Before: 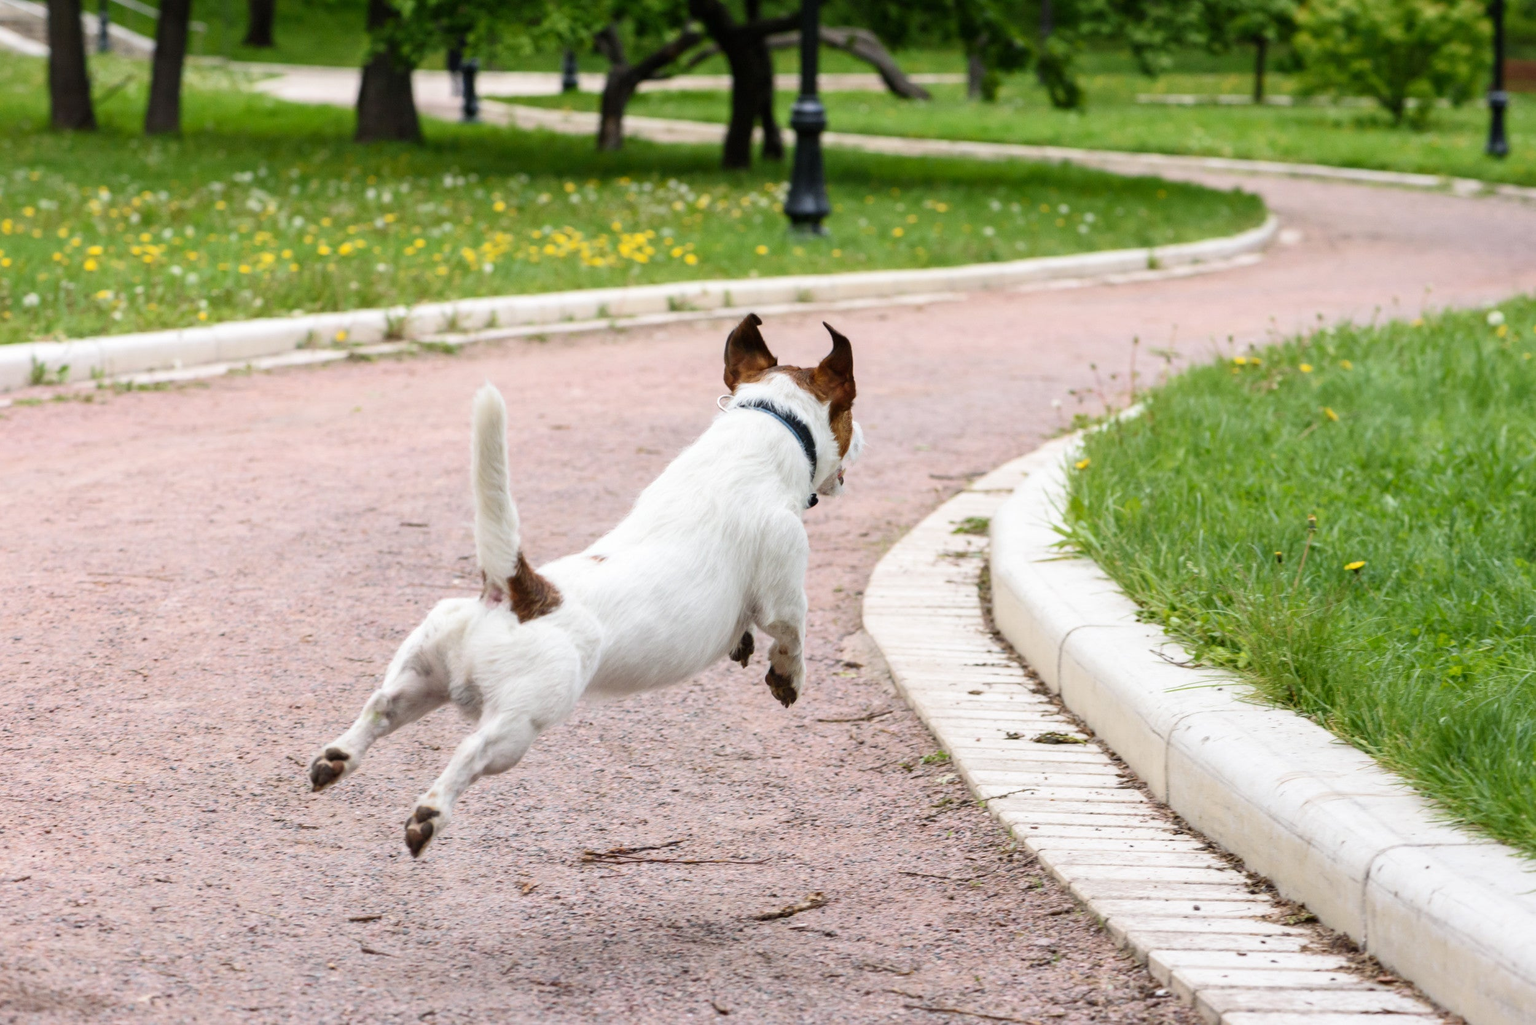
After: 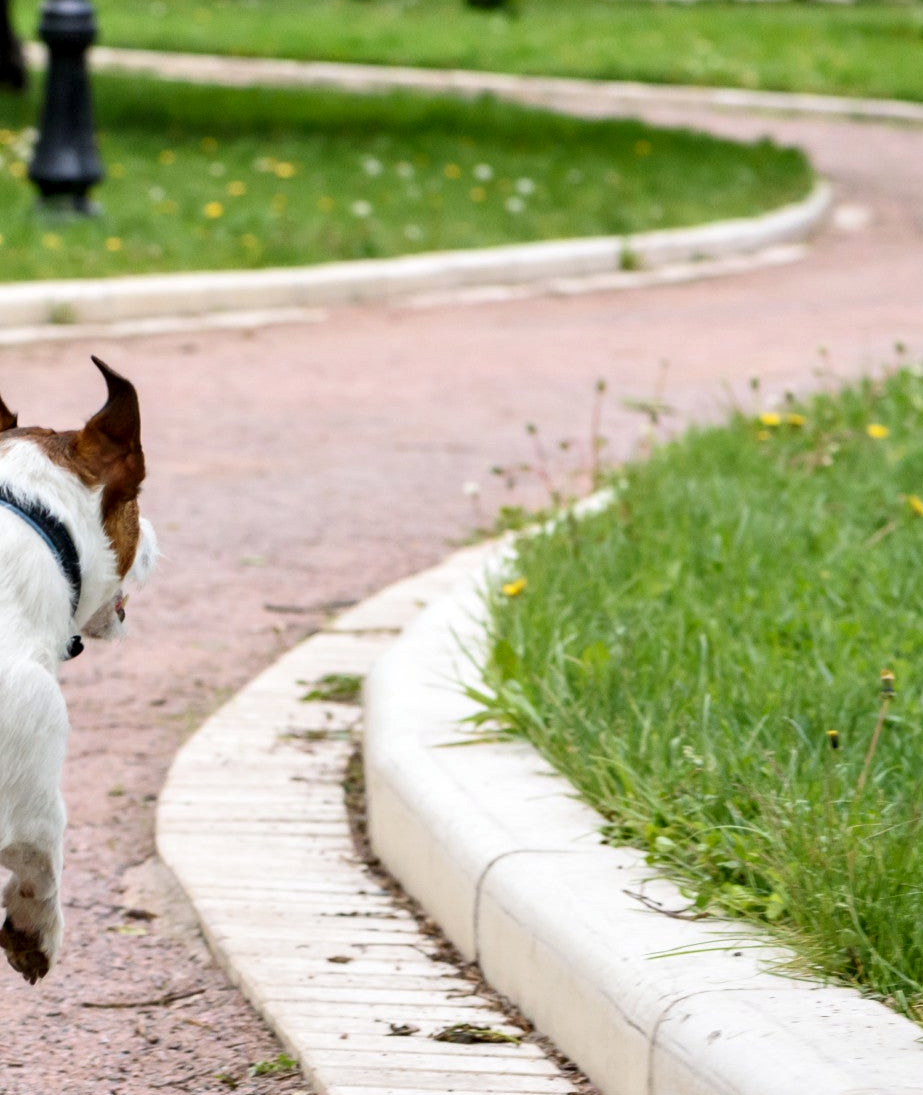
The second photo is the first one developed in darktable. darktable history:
crop and rotate: left 49.936%, top 10.094%, right 13.136%, bottom 24.256%
contrast equalizer: octaves 7, y [[0.6 ×6], [0.55 ×6], [0 ×6], [0 ×6], [0 ×6]], mix 0.29
